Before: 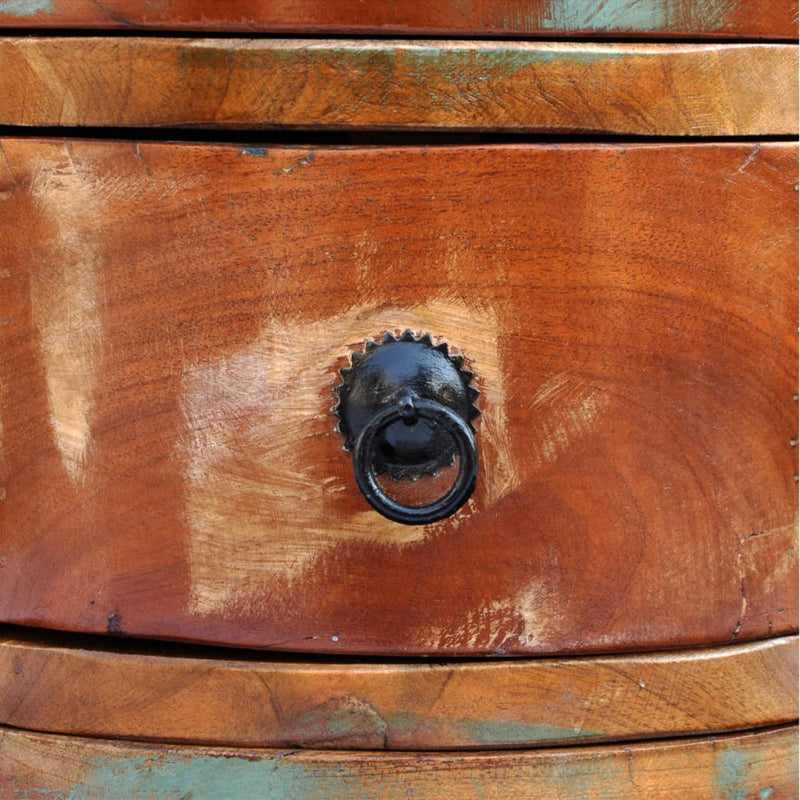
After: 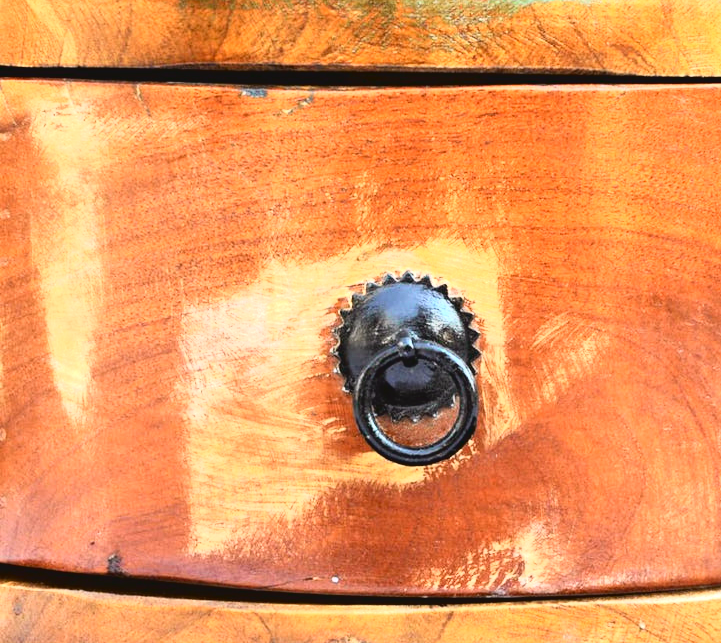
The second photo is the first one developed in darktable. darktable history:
crop: top 7.459%, right 9.773%, bottom 12.078%
tone curve: curves: ch0 [(0, 0.049) (0.113, 0.084) (0.285, 0.301) (0.673, 0.796) (0.845, 0.932) (0.994, 0.971)]; ch1 [(0, 0) (0.456, 0.424) (0.498, 0.5) (0.57, 0.557) (0.631, 0.635) (1, 1)]; ch2 [(0, 0) (0.395, 0.398) (0.44, 0.456) (0.502, 0.507) (0.55, 0.559) (0.67, 0.702) (1, 1)], color space Lab, independent channels, preserve colors none
exposure: black level correction 0, exposure 1 EV, compensate highlight preservation false
